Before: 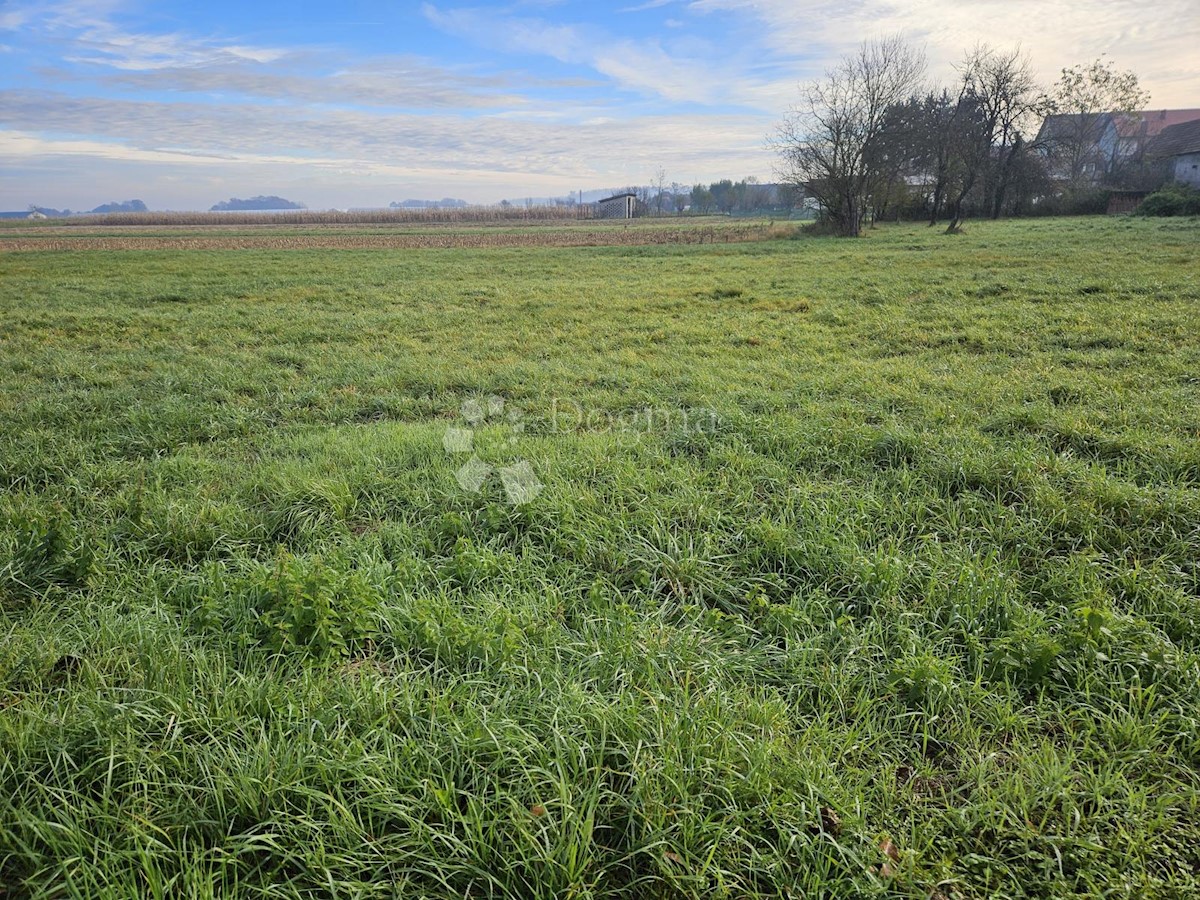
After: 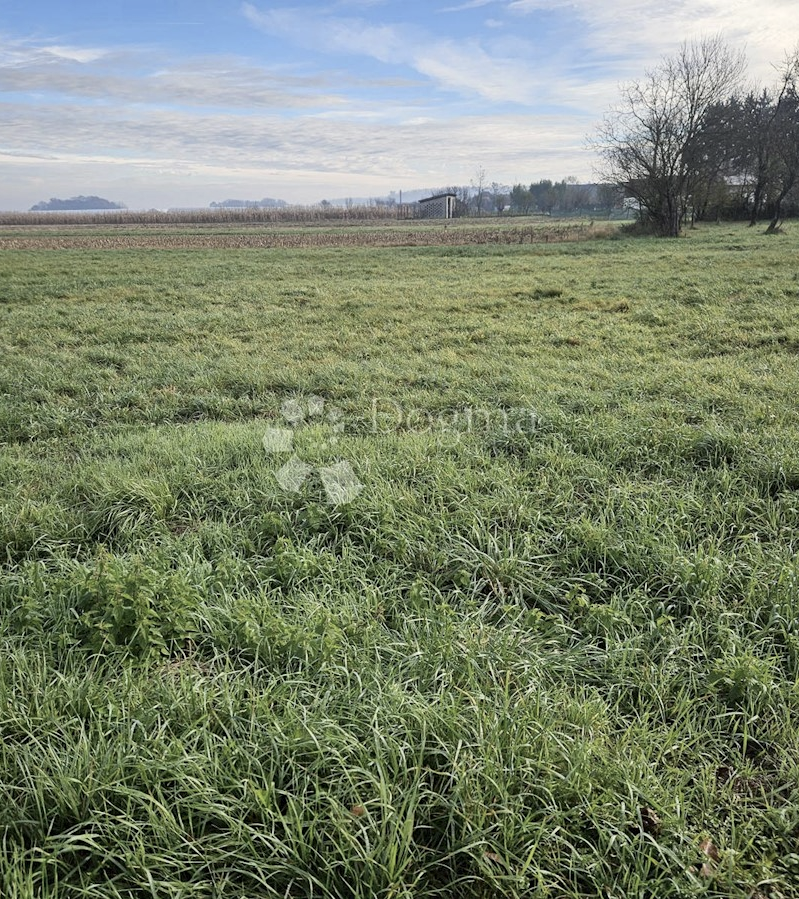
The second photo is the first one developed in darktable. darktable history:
contrast brightness saturation: contrast 0.1, saturation -0.3
crop and rotate: left 15.055%, right 18.278%
local contrast: mode bilateral grid, contrast 20, coarseness 50, detail 120%, midtone range 0.2
